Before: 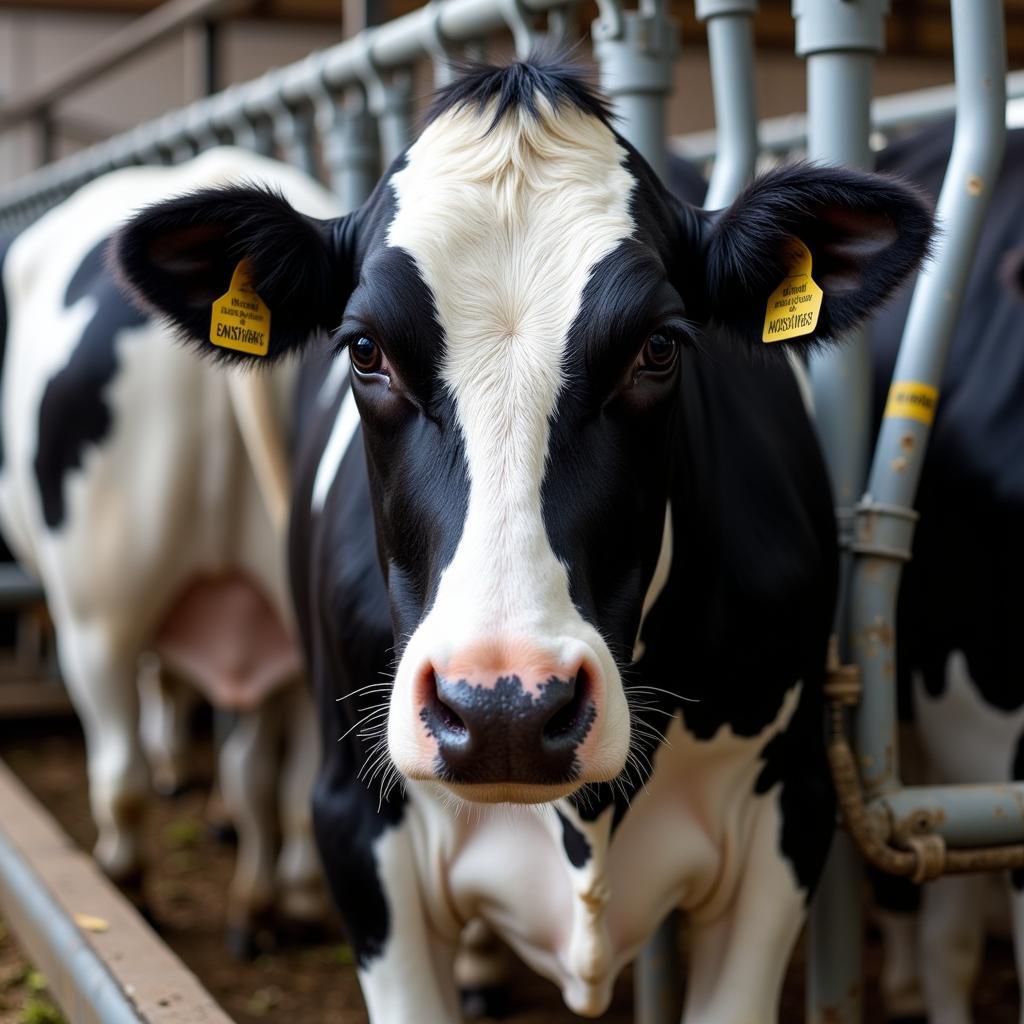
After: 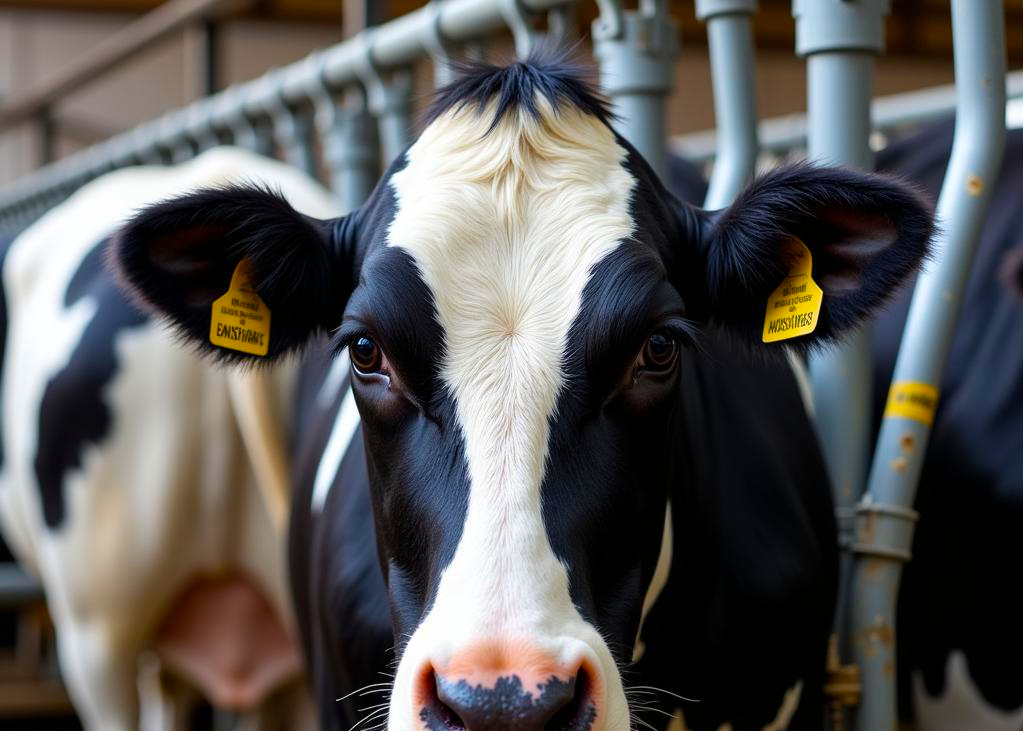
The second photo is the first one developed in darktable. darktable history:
crop: bottom 28.576%
color balance rgb: linear chroma grading › global chroma 15%, perceptual saturation grading › global saturation 30%
